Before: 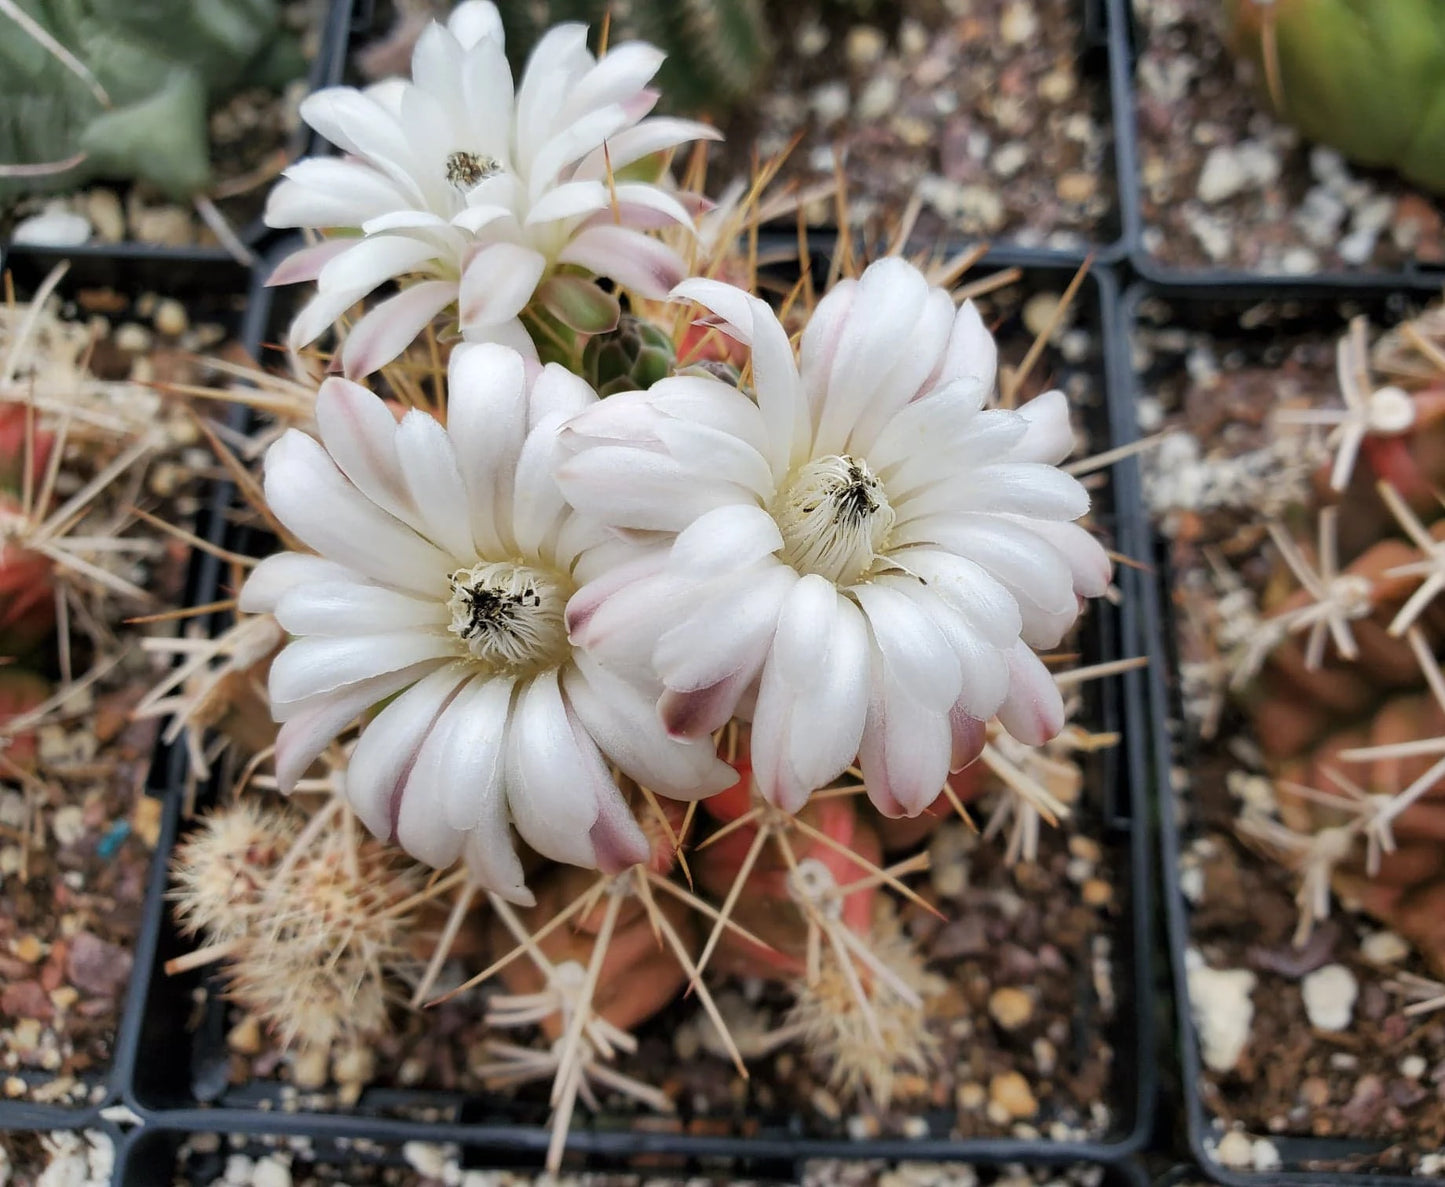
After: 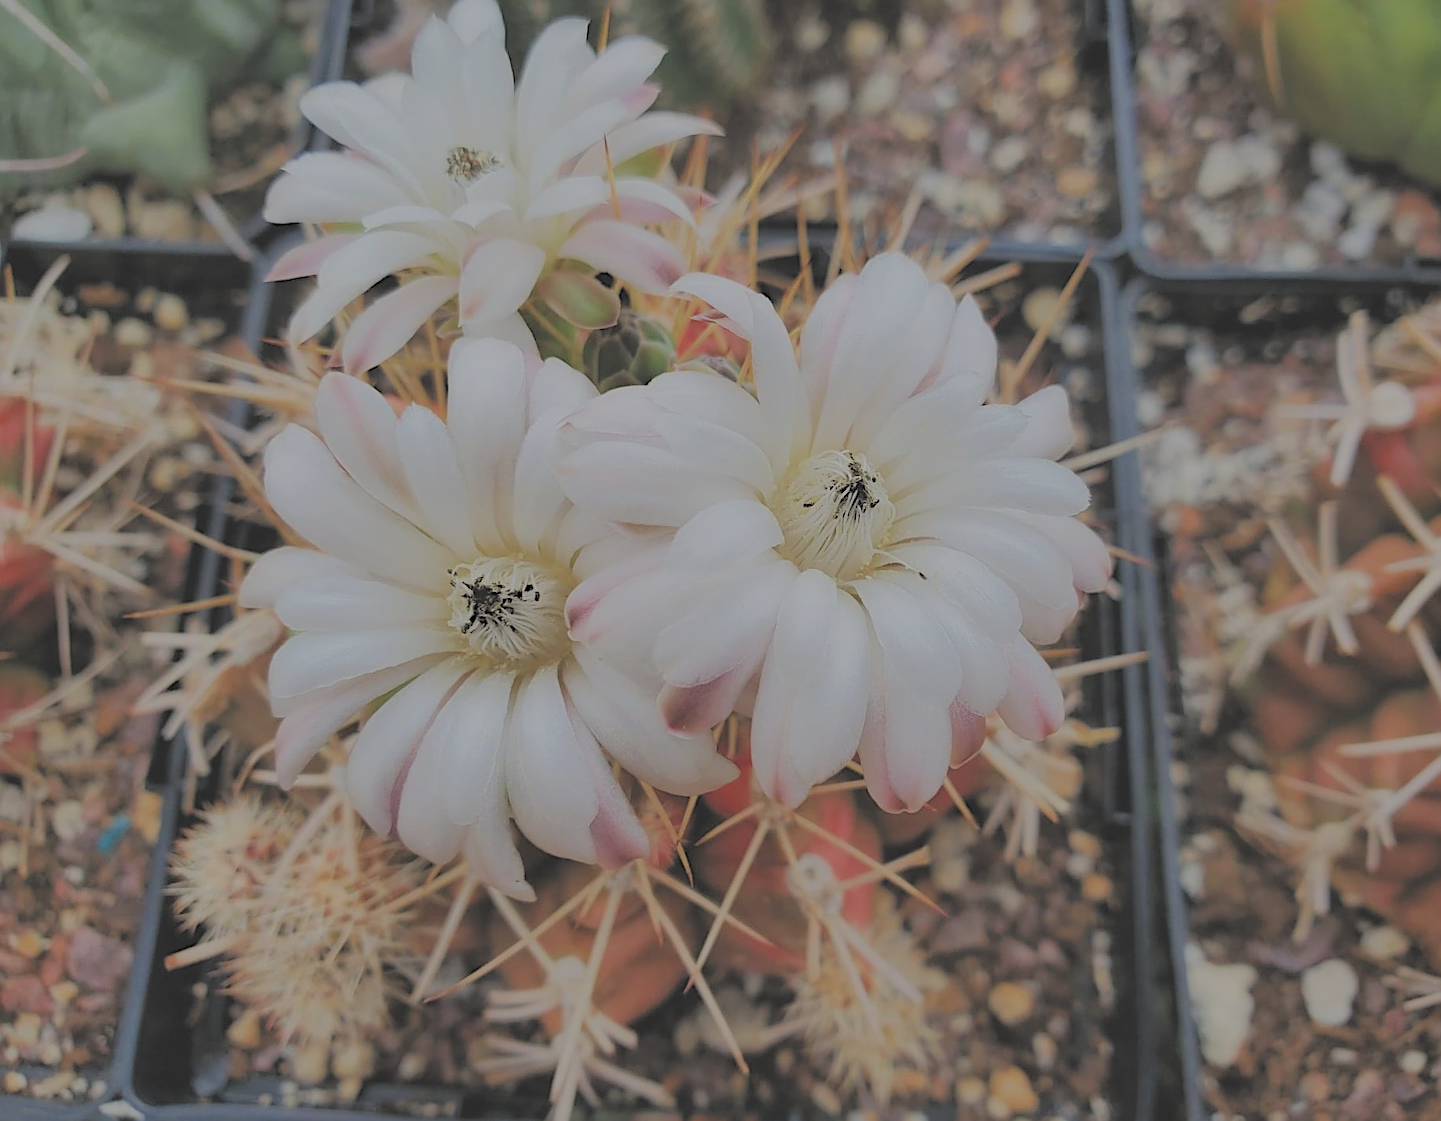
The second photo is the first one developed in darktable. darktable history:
exposure: black level correction -0.041, exposure 0.064 EV, compensate highlight preservation false
sharpen: on, module defaults
crop: top 0.448%, right 0.264%, bottom 5.045%
contrast equalizer: y [[0.5 ×4, 0.483, 0.43], [0.5 ×6], [0.5 ×6], [0 ×6], [0 ×6]]
rgb levels: levels [[0.034, 0.472, 0.904], [0, 0.5, 1], [0, 0.5, 1]]
filmic rgb: black relative exposure -14 EV, white relative exposure 8 EV, threshold 3 EV, hardness 3.74, latitude 50%, contrast 0.5, color science v5 (2021), contrast in shadows safe, contrast in highlights safe, enable highlight reconstruction true
